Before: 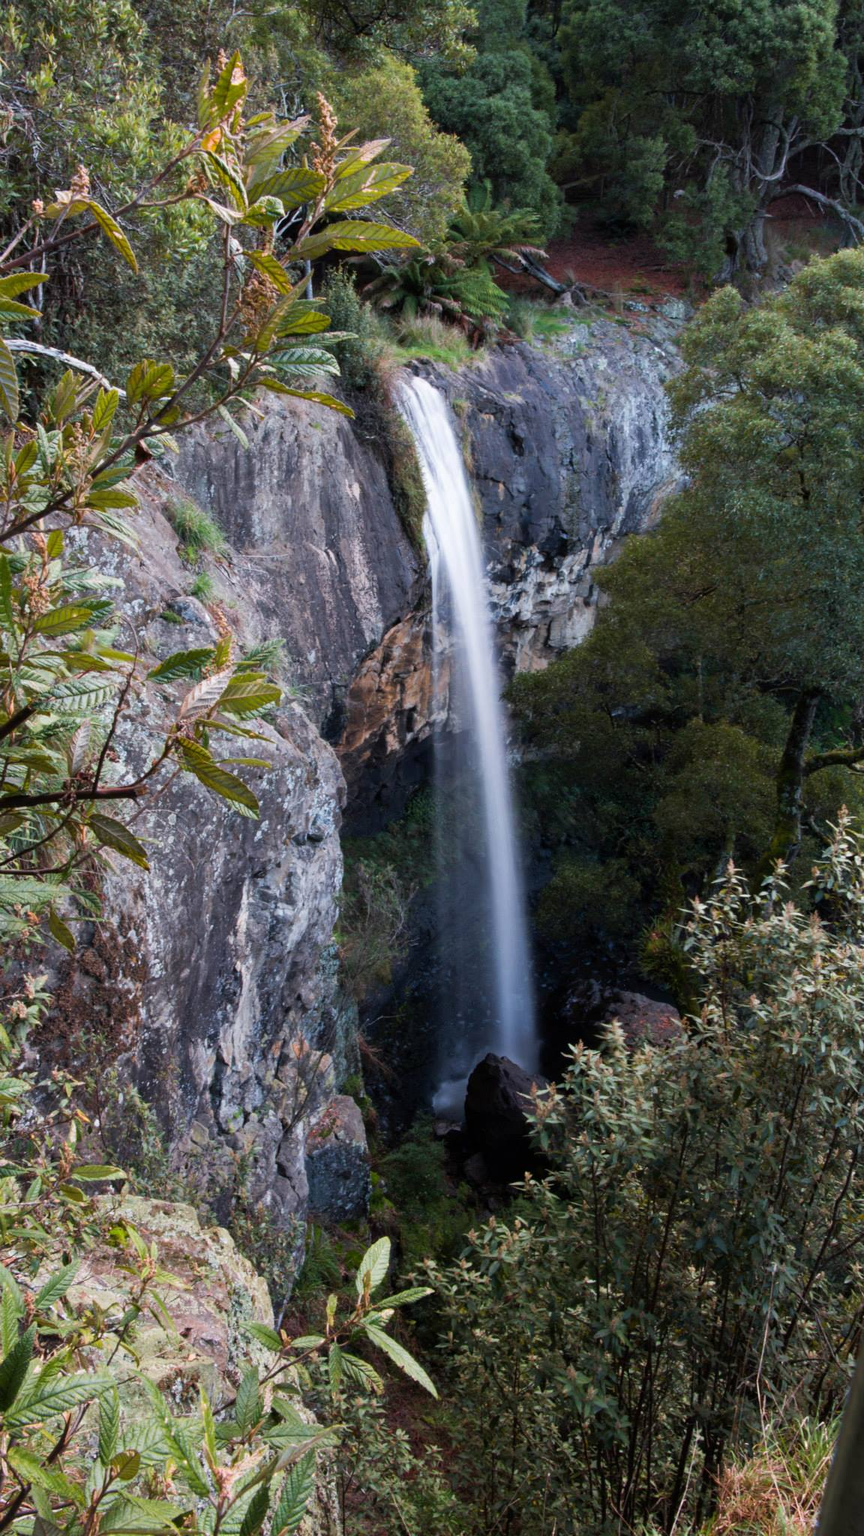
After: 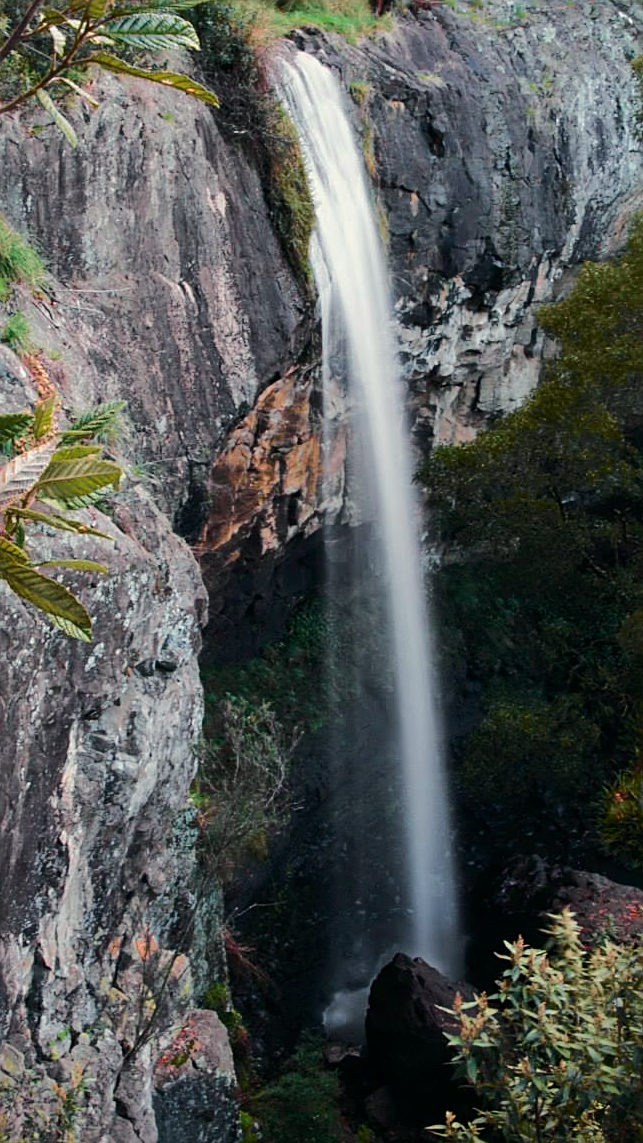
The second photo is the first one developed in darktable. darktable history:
sharpen: on, module defaults
tone curve: curves: ch0 [(0, 0.003) (0.211, 0.174) (0.482, 0.519) (0.843, 0.821) (0.992, 0.971)]; ch1 [(0, 0) (0.276, 0.206) (0.393, 0.364) (0.482, 0.477) (0.506, 0.5) (0.523, 0.523) (0.572, 0.592) (0.695, 0.767) (1, 1)]; ch2 [(0, 0) (0.438, 0.456) (0.498, 0.497) (0.536, 0.527) (0.562, 0.584) (0.619, 0.602) (0.698, 0.698) (1, 1)], color space Lab, independent channels, preserve colors none
crop and rotate: left 22.13%, top 22.054%, right 22.026%, bottom 22.102%
white balance: red 1.029, blue 0.92
